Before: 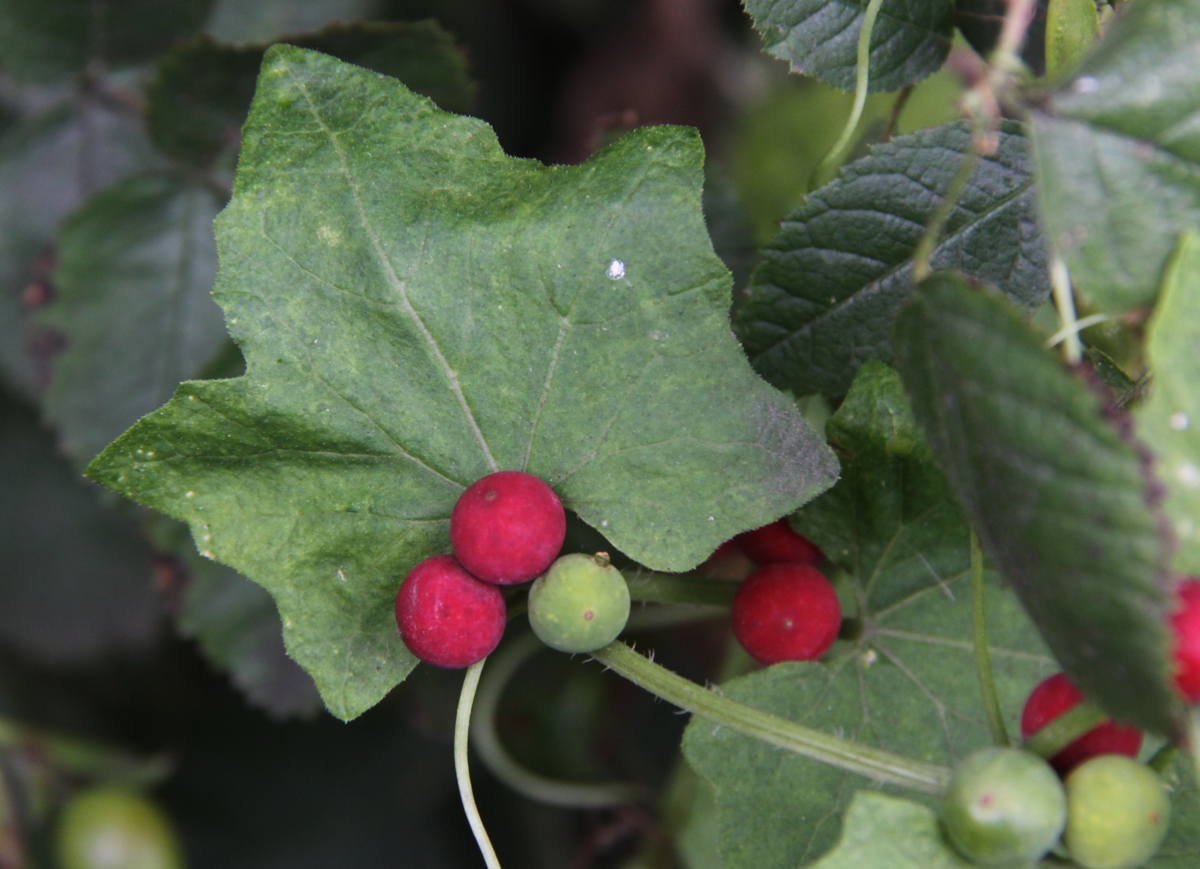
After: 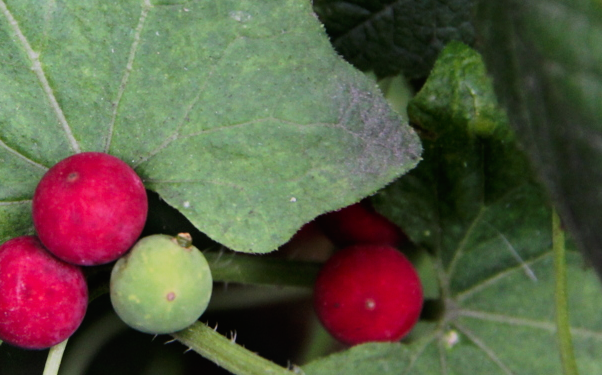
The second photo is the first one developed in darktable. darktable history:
crop: left 34.911%, top 36.796%, right 14.894%, bottom 20.04%
tone curve: curves: ch0 [(0, 0.006) (0.037, 0.022) (0.123, 0.105) (0.19, 0.173) (0.277, 0.279) (0.474, 0.517) (0.597, 0.662) (0.687, 0.774) (0.855, 0.891) (1, 0.982)]; ch1 [(0, 0) (0.243, 0.245) (0.422, 0.415) (0.493, 0.495) (0.508, 0.503) (0.544, 0.552) (0.557, 0.582) (0.626, 0.672) (0.694, 0.732) (1, 1)]; ch2 [(0, 0) (0.249, 0.216) (0.356, 0.329) (0.424, 0.442) (0.476, 0.483) (0.498, 0.5) (0.517, 0.519) (0.532, 0.539) (0.562, 0.596) (0.614, 0.662) (0.706, 0.757) (0.808, 0.809) (0.991, 0.968)], preserve colors none
contrast brightness saturation: contrast 0.081, saturation 0.019
filmic rgb: black relative exposure -7.65 EV, white relative exposure 4.56 EV, threshold 2.99 EV, hardness 3.61, enable highlight reconstruction true
